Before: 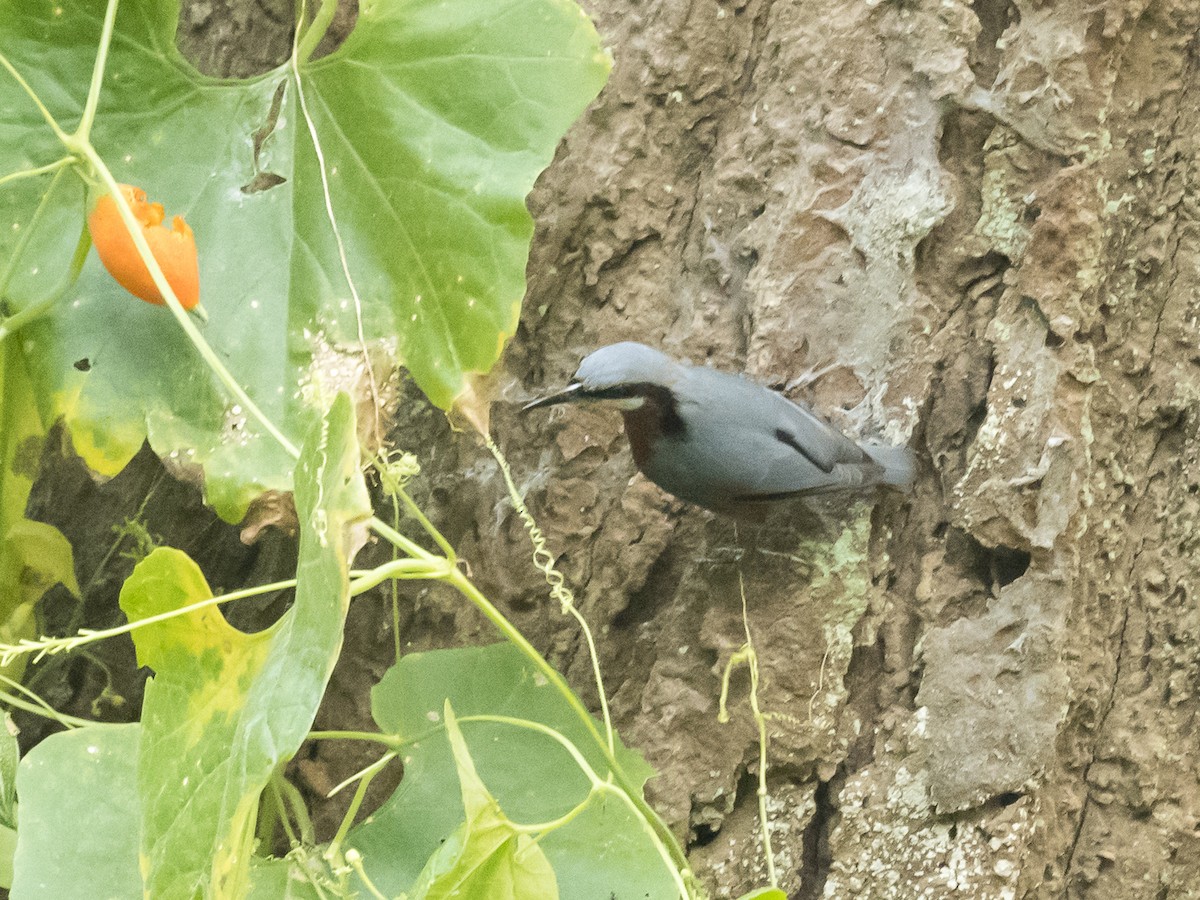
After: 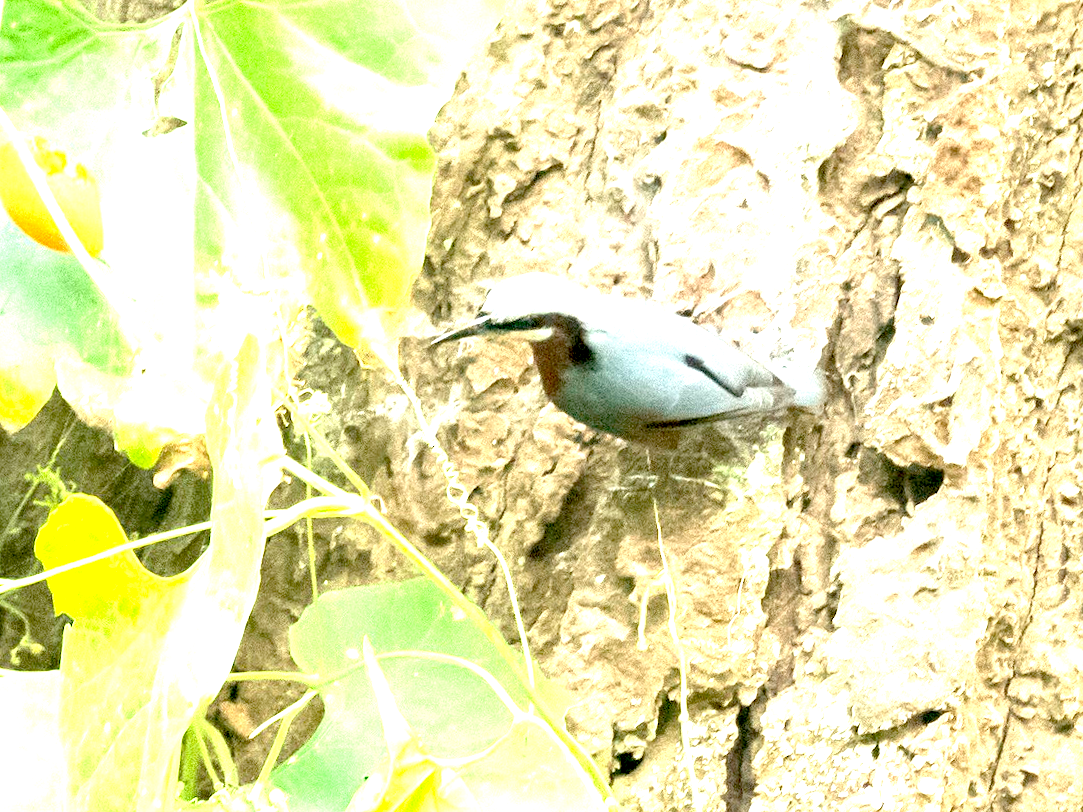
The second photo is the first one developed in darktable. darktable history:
crop and rotate: angle 1.96°, left 5.673%, top 5.673%
exposure: black level correction 0.016, exposure 1.774 EV, compensate highlight preservation false
